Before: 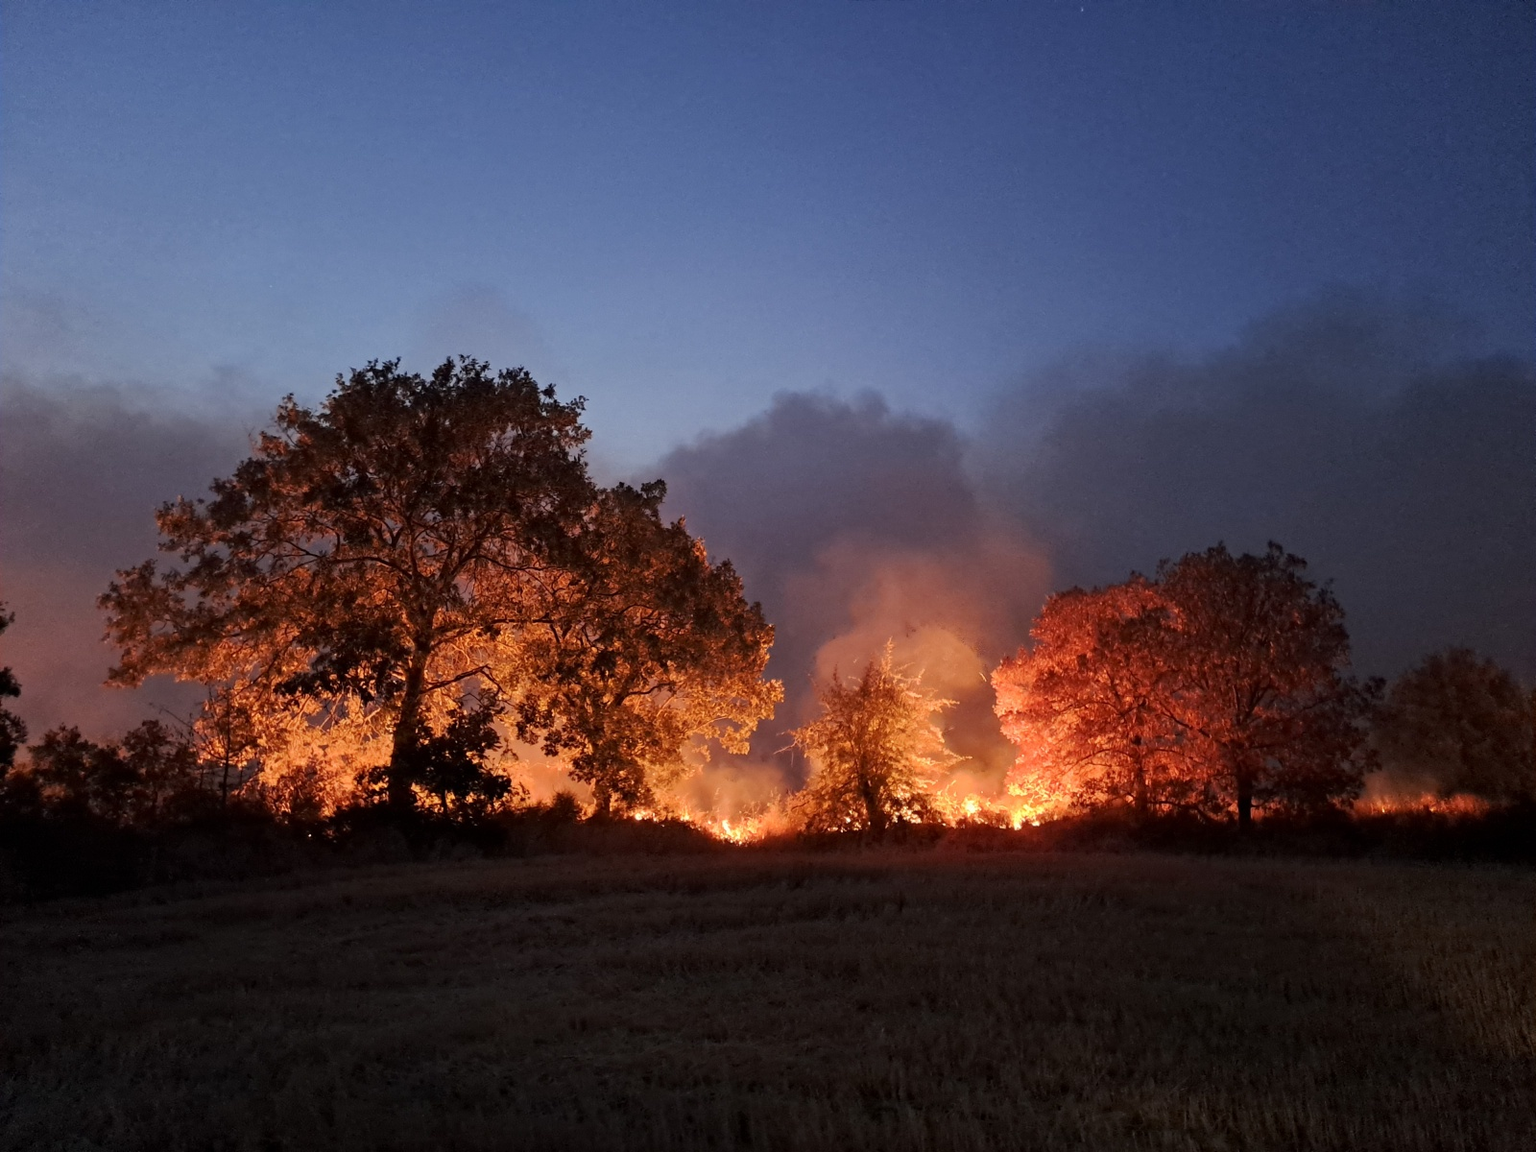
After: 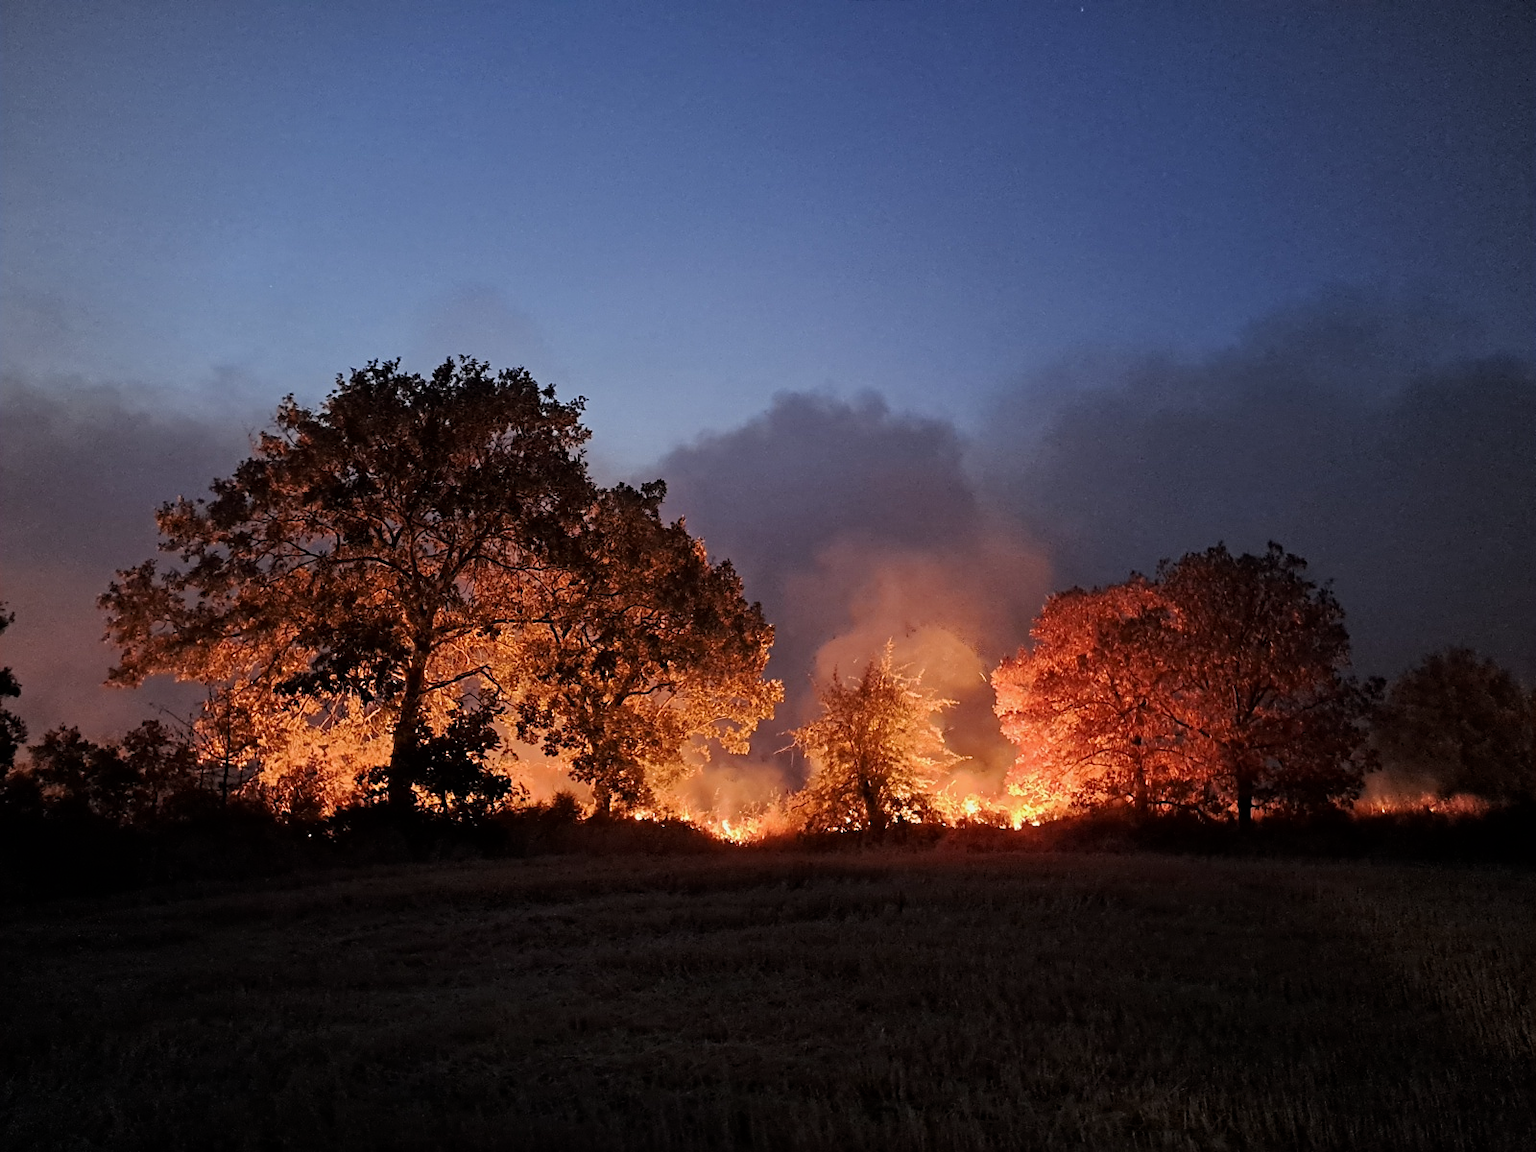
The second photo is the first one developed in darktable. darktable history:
white balance: red 0.986, blue 1.01
exposure: compensate highlight preservation false
sharpen: on, module defaults
filmic rgb: black relative exposure -9.5 EV, white relative exposure 3.02 EV, hardness 6.12
vignetting: fall-off radius 63.6%
